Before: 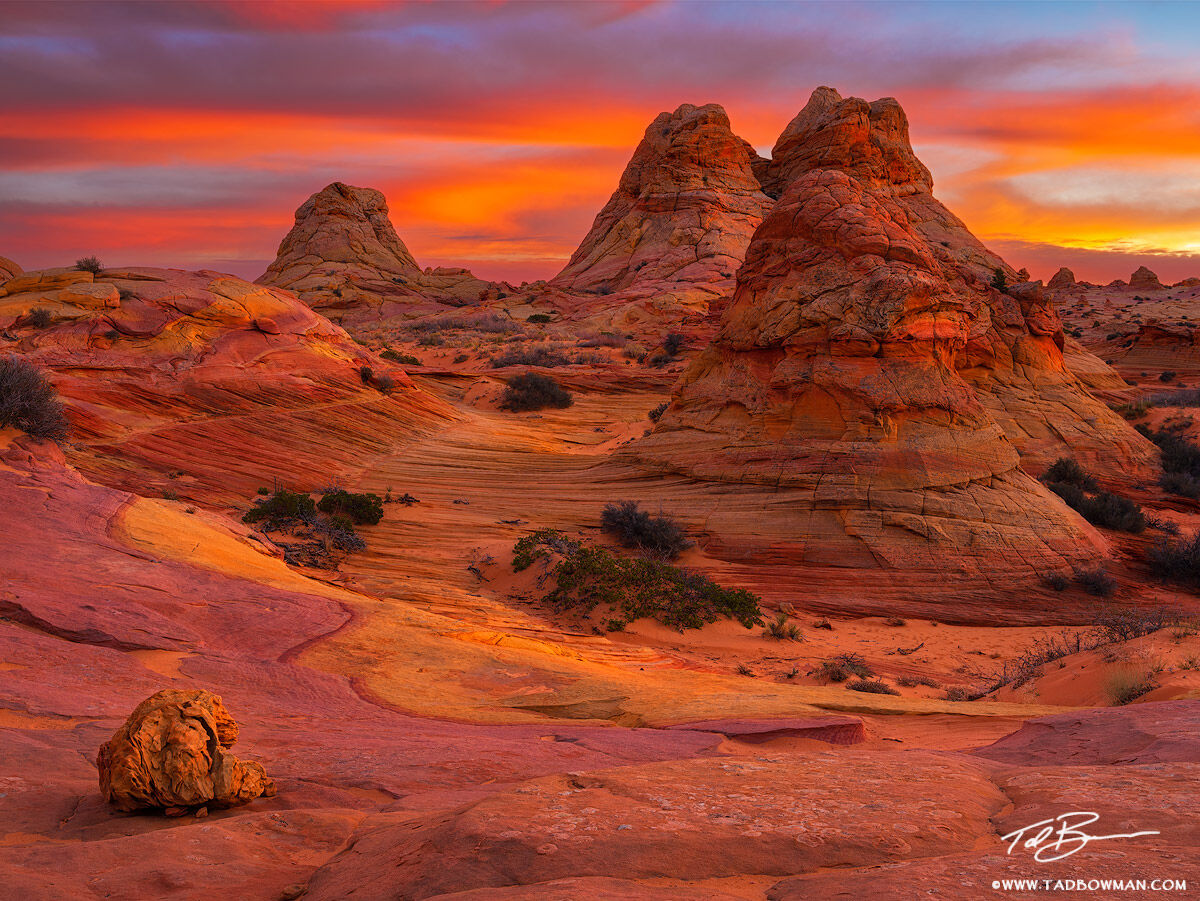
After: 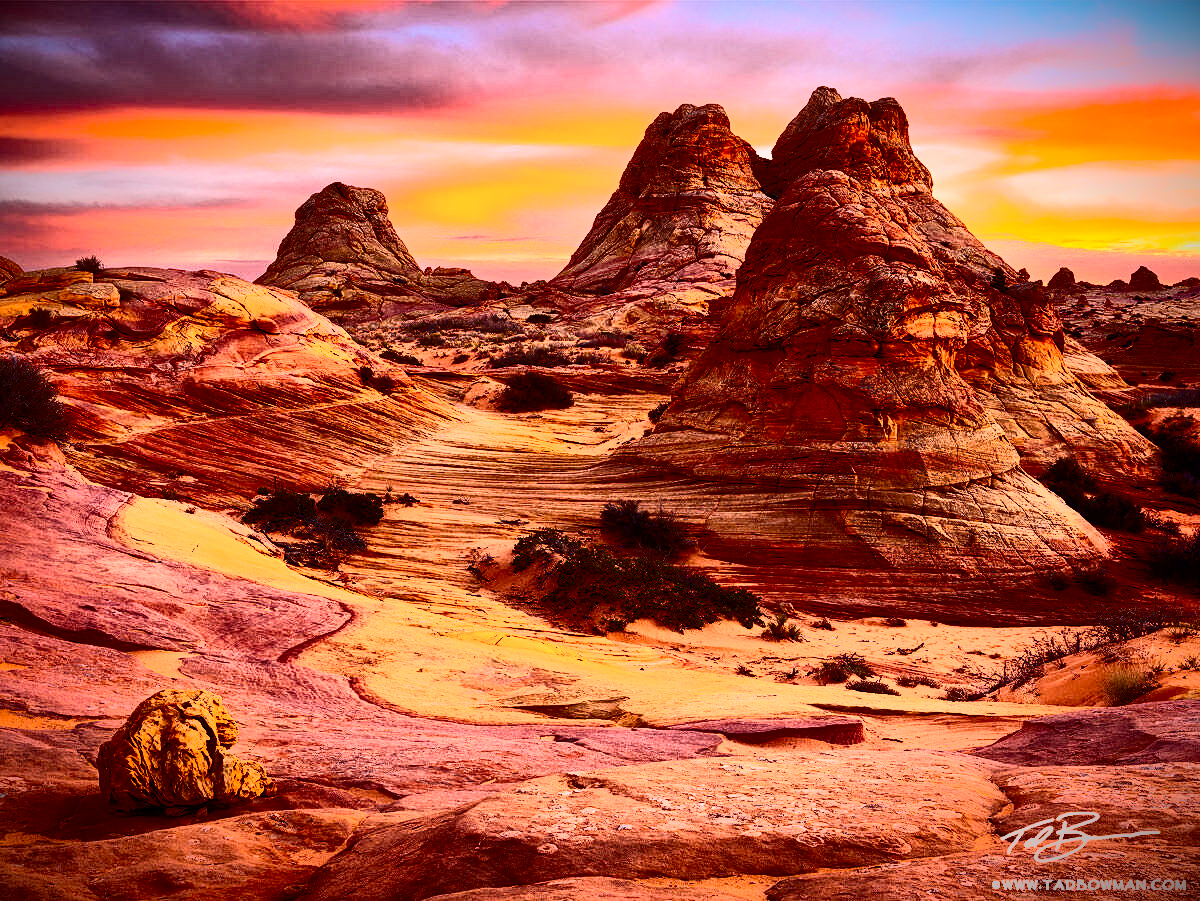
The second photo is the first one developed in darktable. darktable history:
contrast brightness saturation: contrast 0.929, brightness 0.192
shadows and highlights: shadows 48.61, highlights -41.7, soften with gaussian
exposure: black level correction 0.012, exposure 0.691 EV, compensate highlight preservation false
vignetting: fall-off radius 70.18%, brightness -0.994, saturation 0.494, automatic ratio true
